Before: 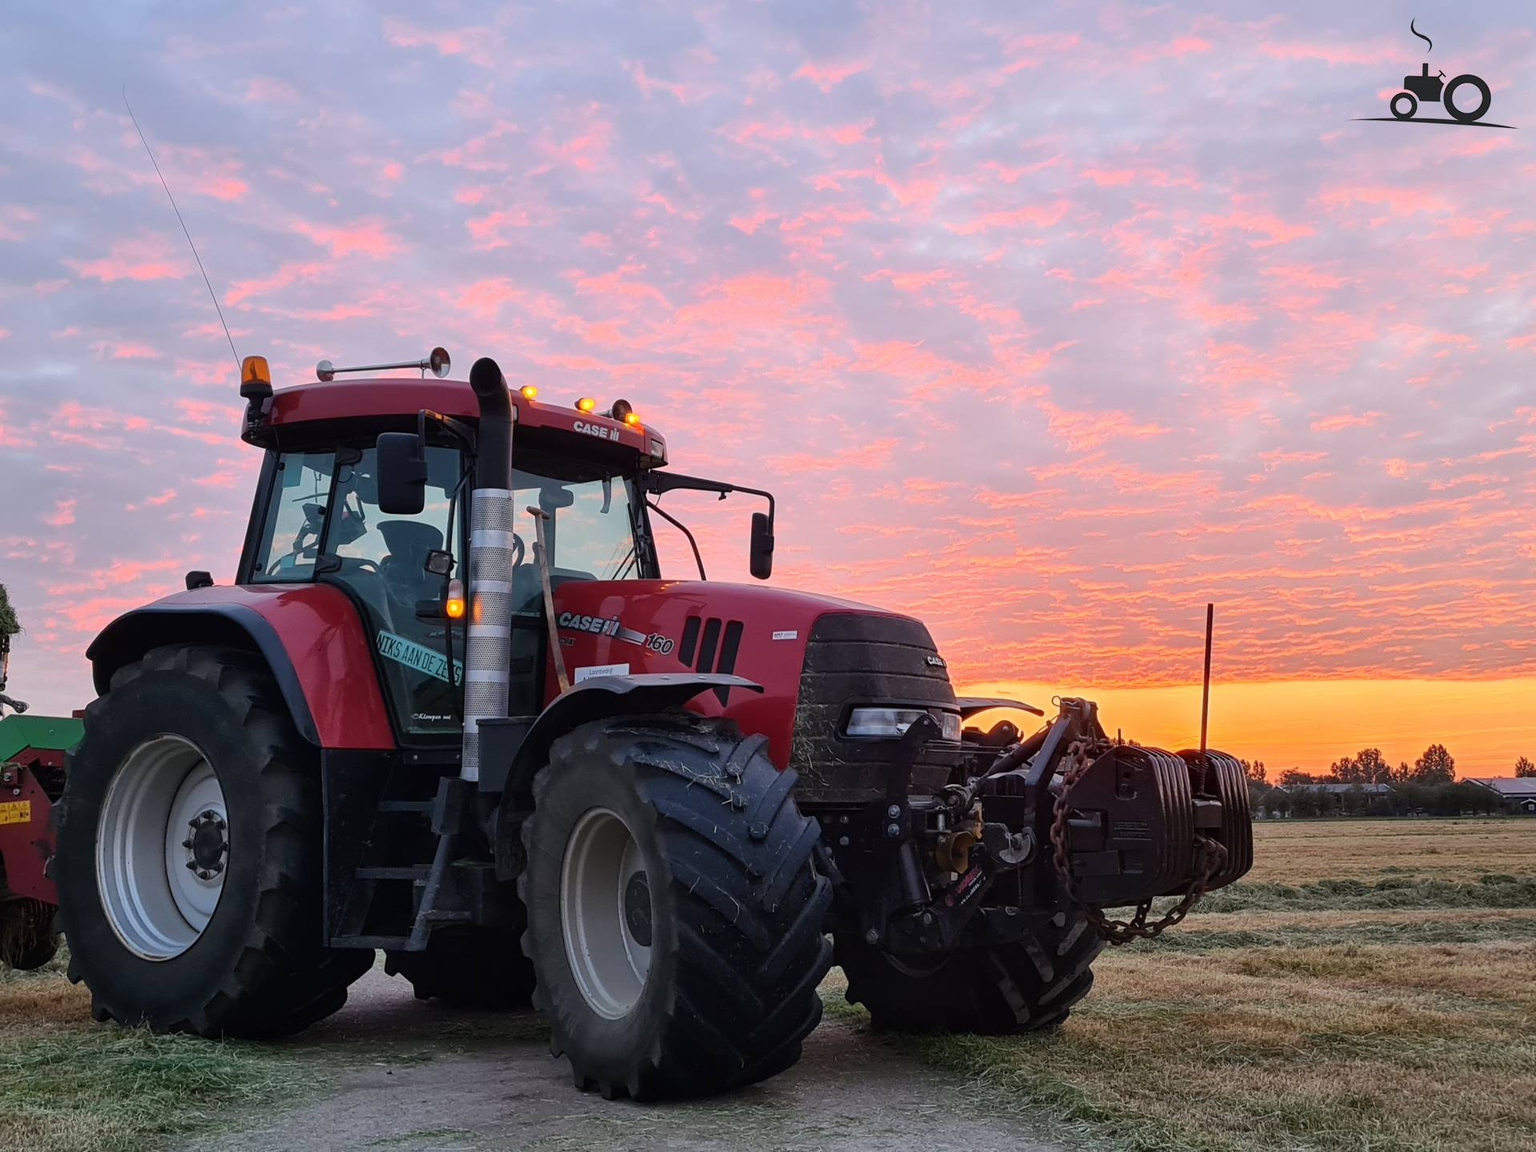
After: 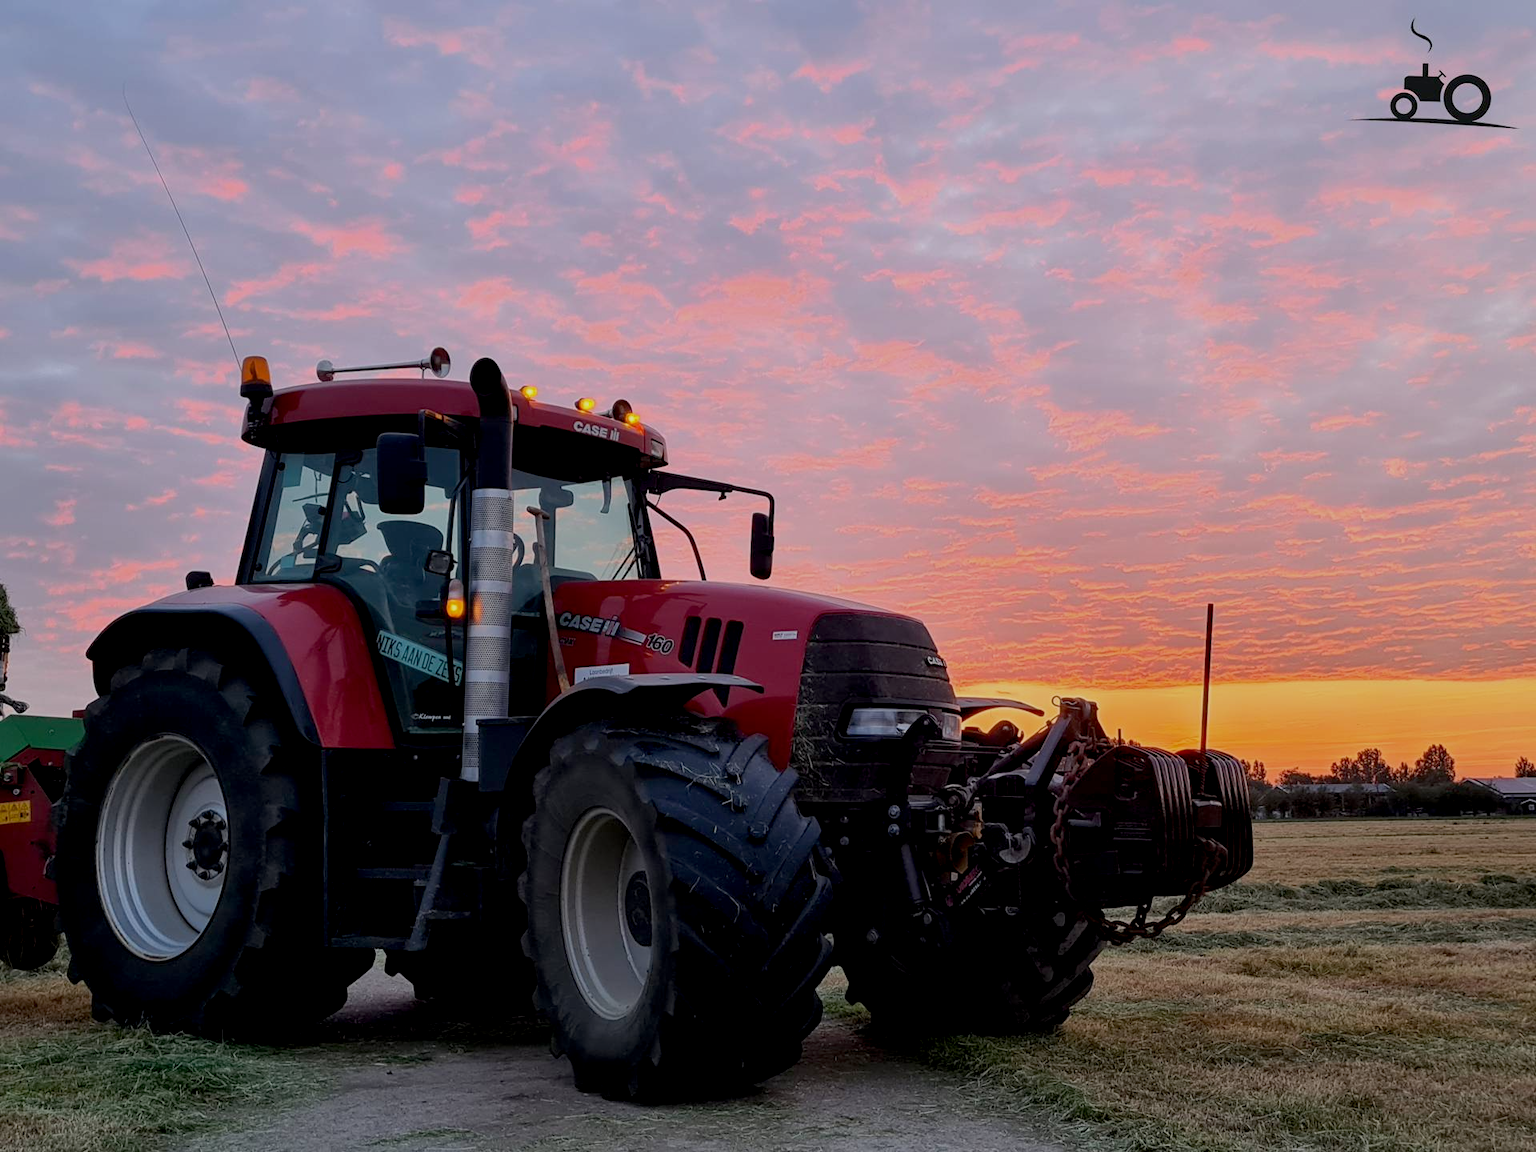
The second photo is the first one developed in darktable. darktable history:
exposure: black level correction 0.011, exposure -0.478 EV, compensate highlight preservation false
